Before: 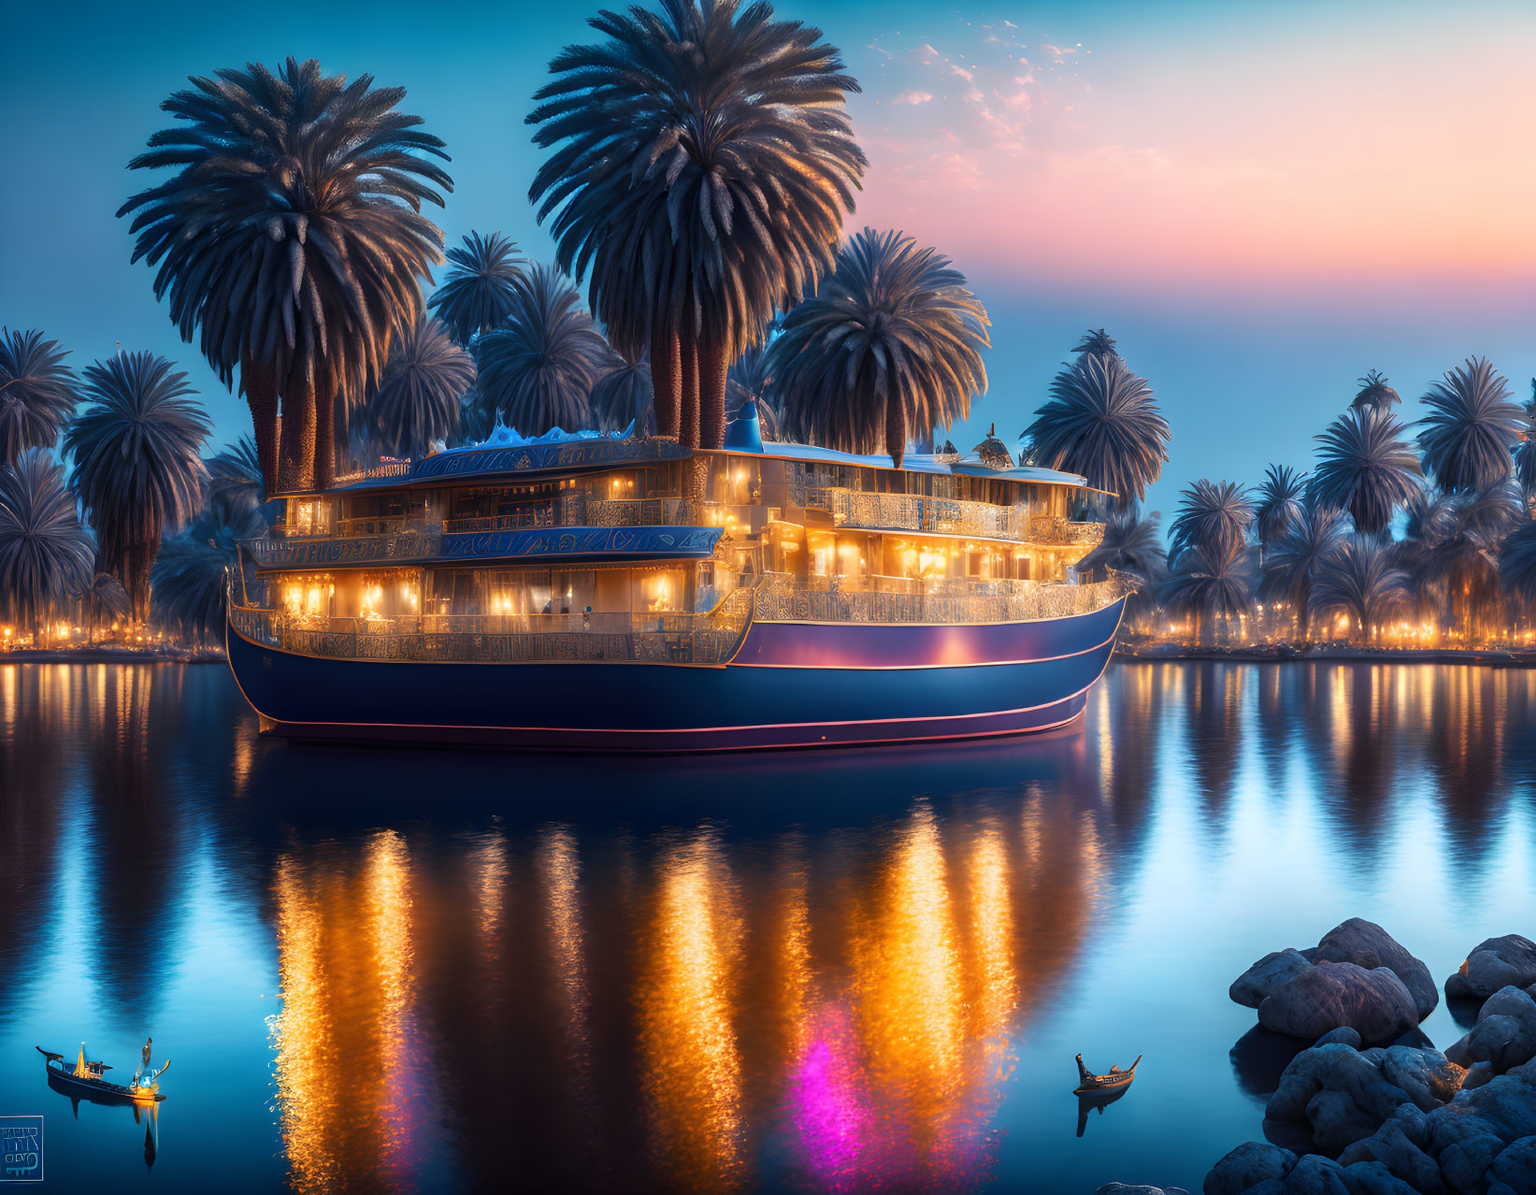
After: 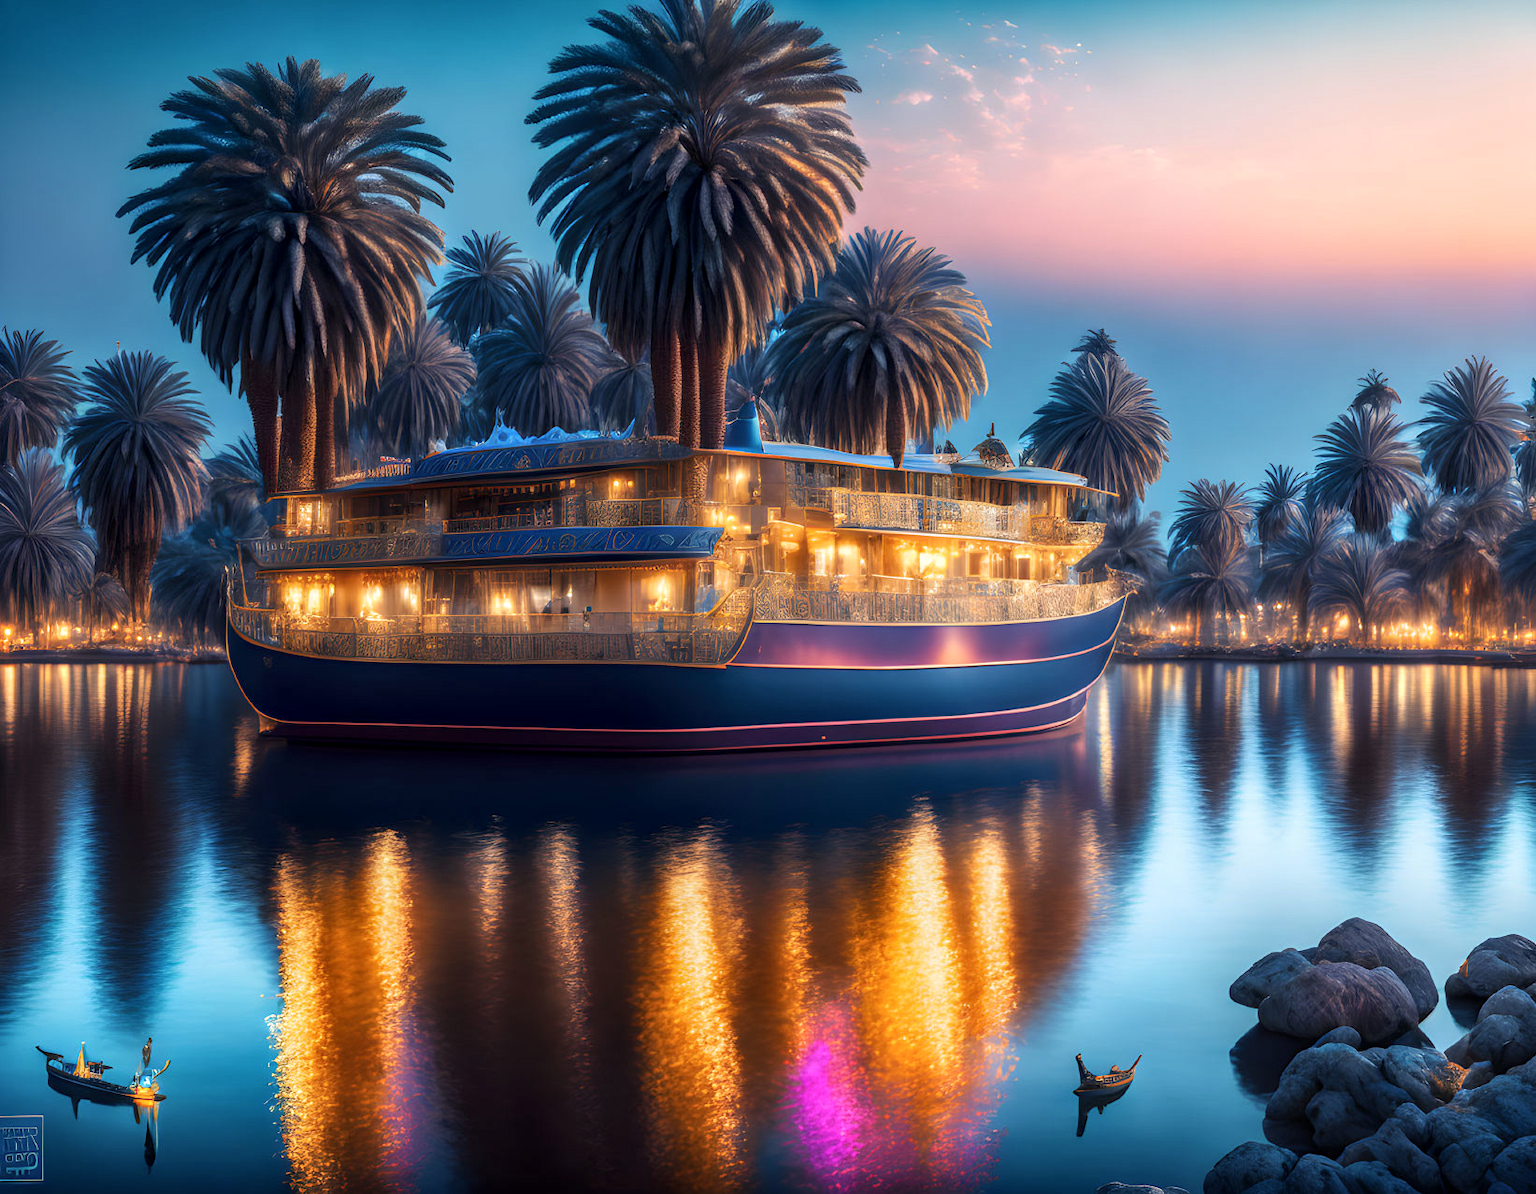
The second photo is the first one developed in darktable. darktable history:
local contrast: on, module defaults
contrast brightness saturation: saturation -0.027
